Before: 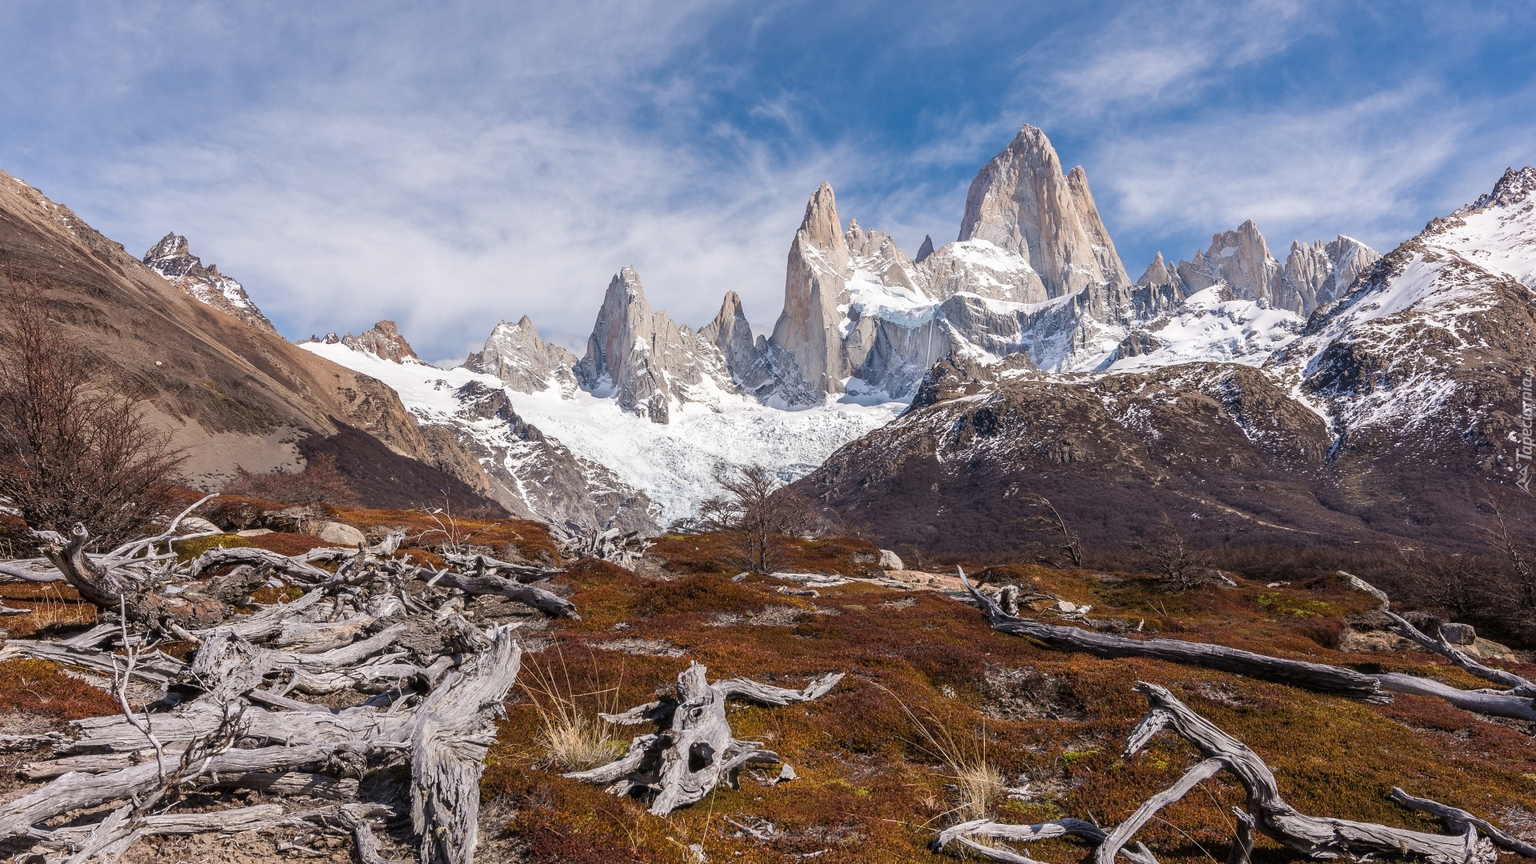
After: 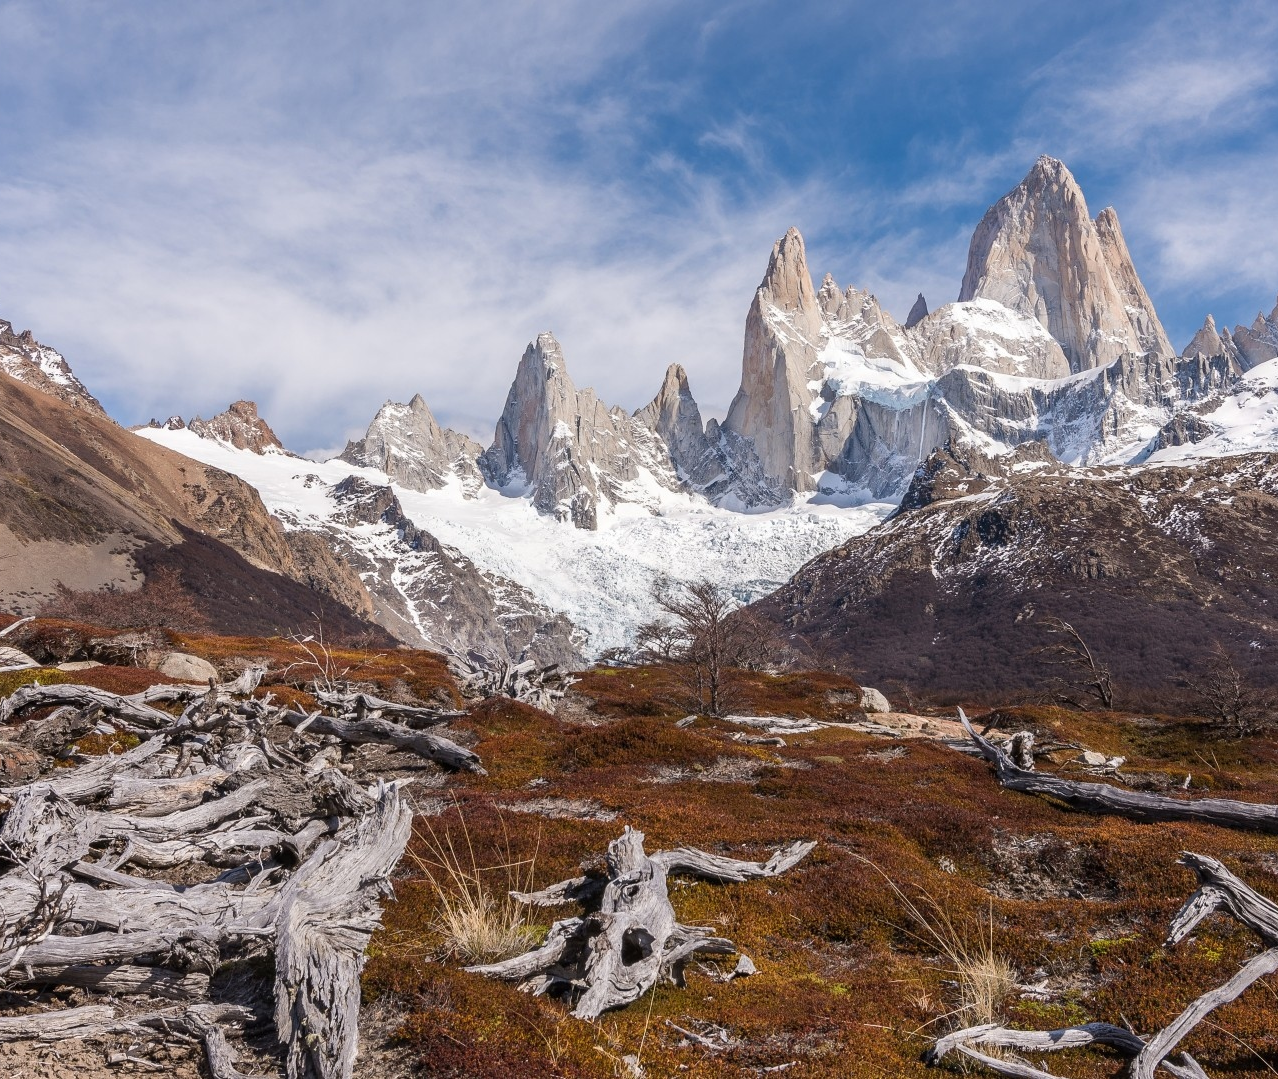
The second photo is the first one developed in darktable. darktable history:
crop and rotate: left 12.485%, right 20.91%
